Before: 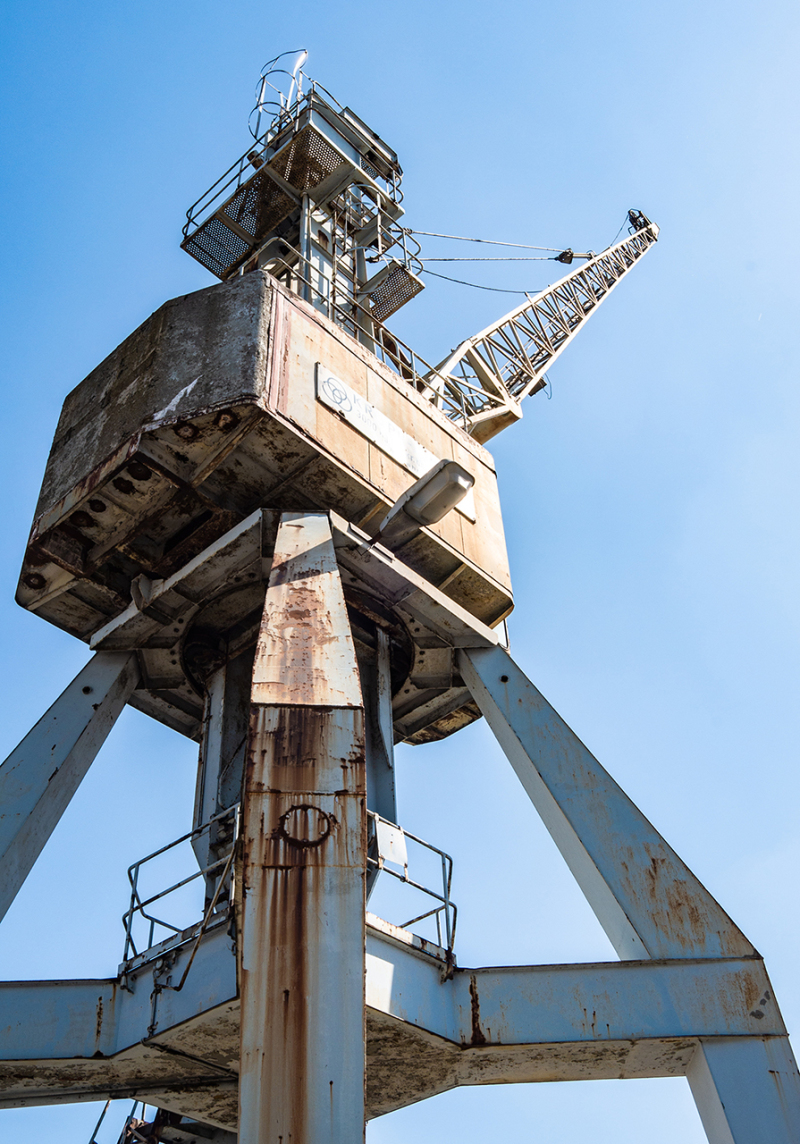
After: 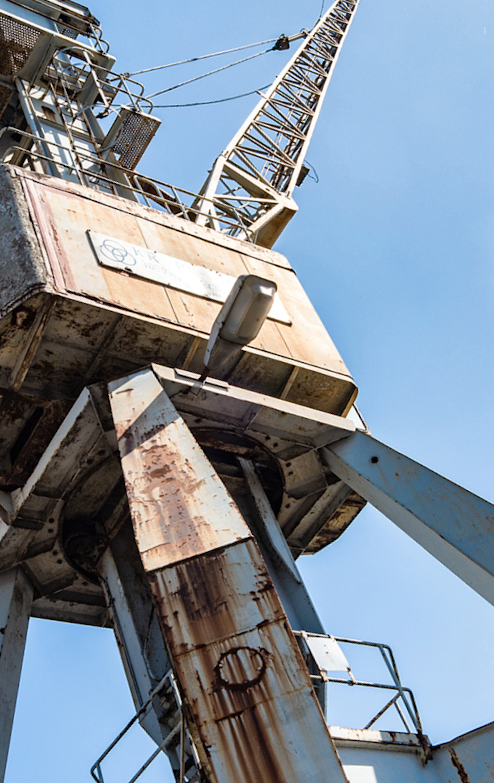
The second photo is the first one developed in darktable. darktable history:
crop and rotate: angle 20.8°, left 6.958%, right 3.875%, bottom 1.161%
shadows and highlights: shadows 52.83, soften with gaussian
